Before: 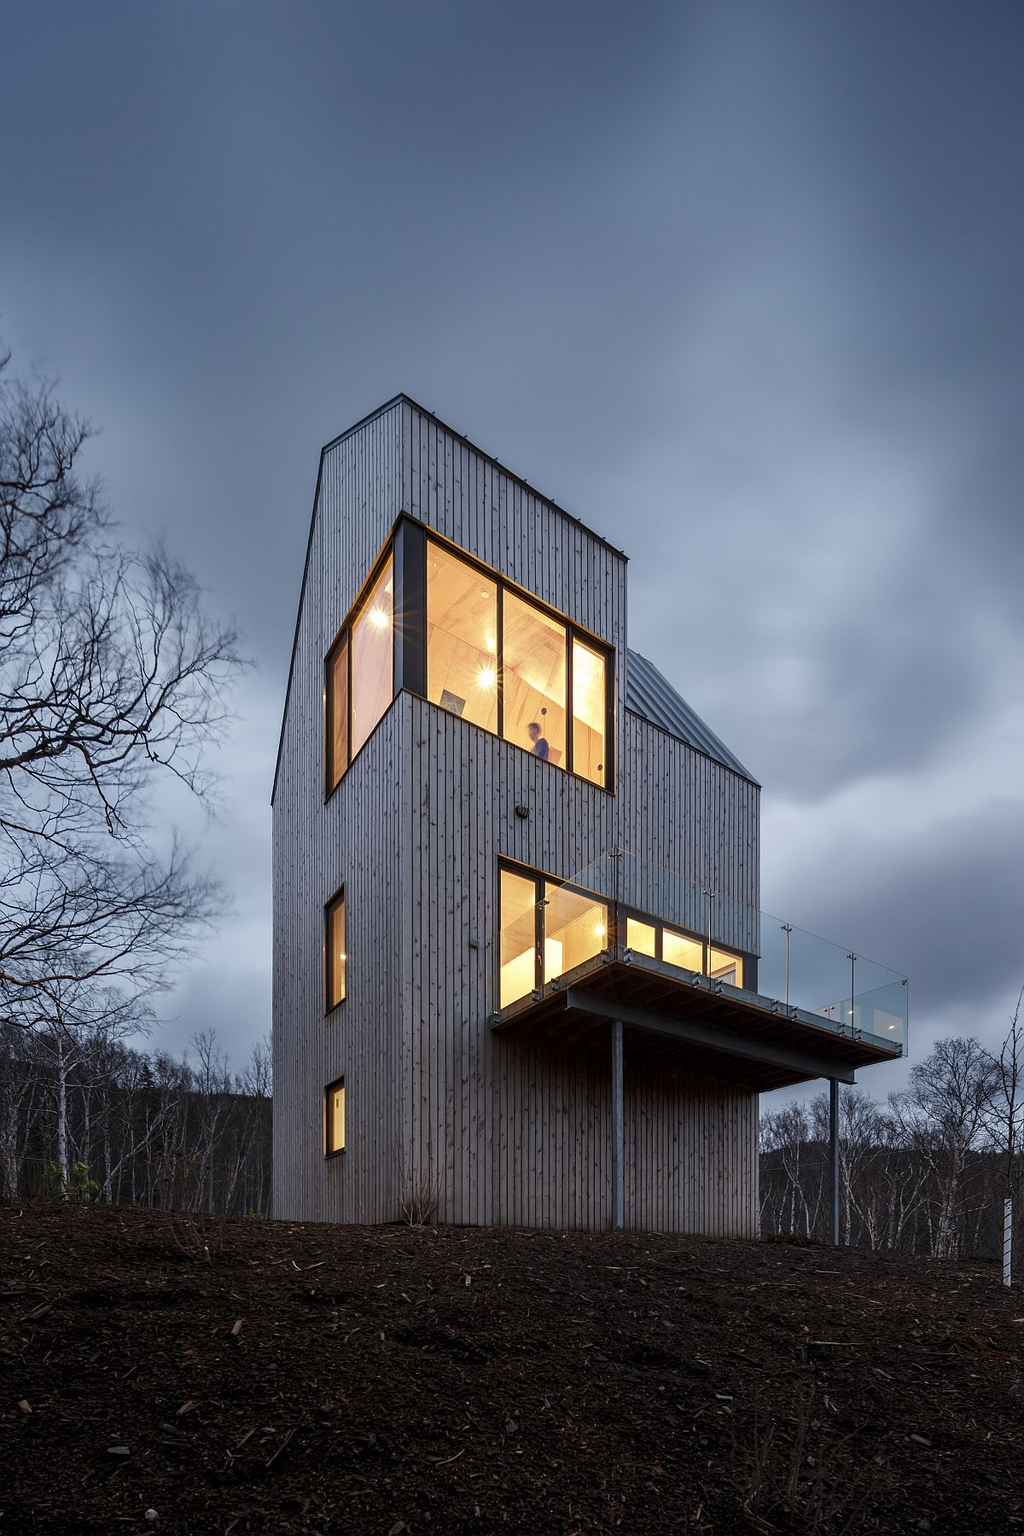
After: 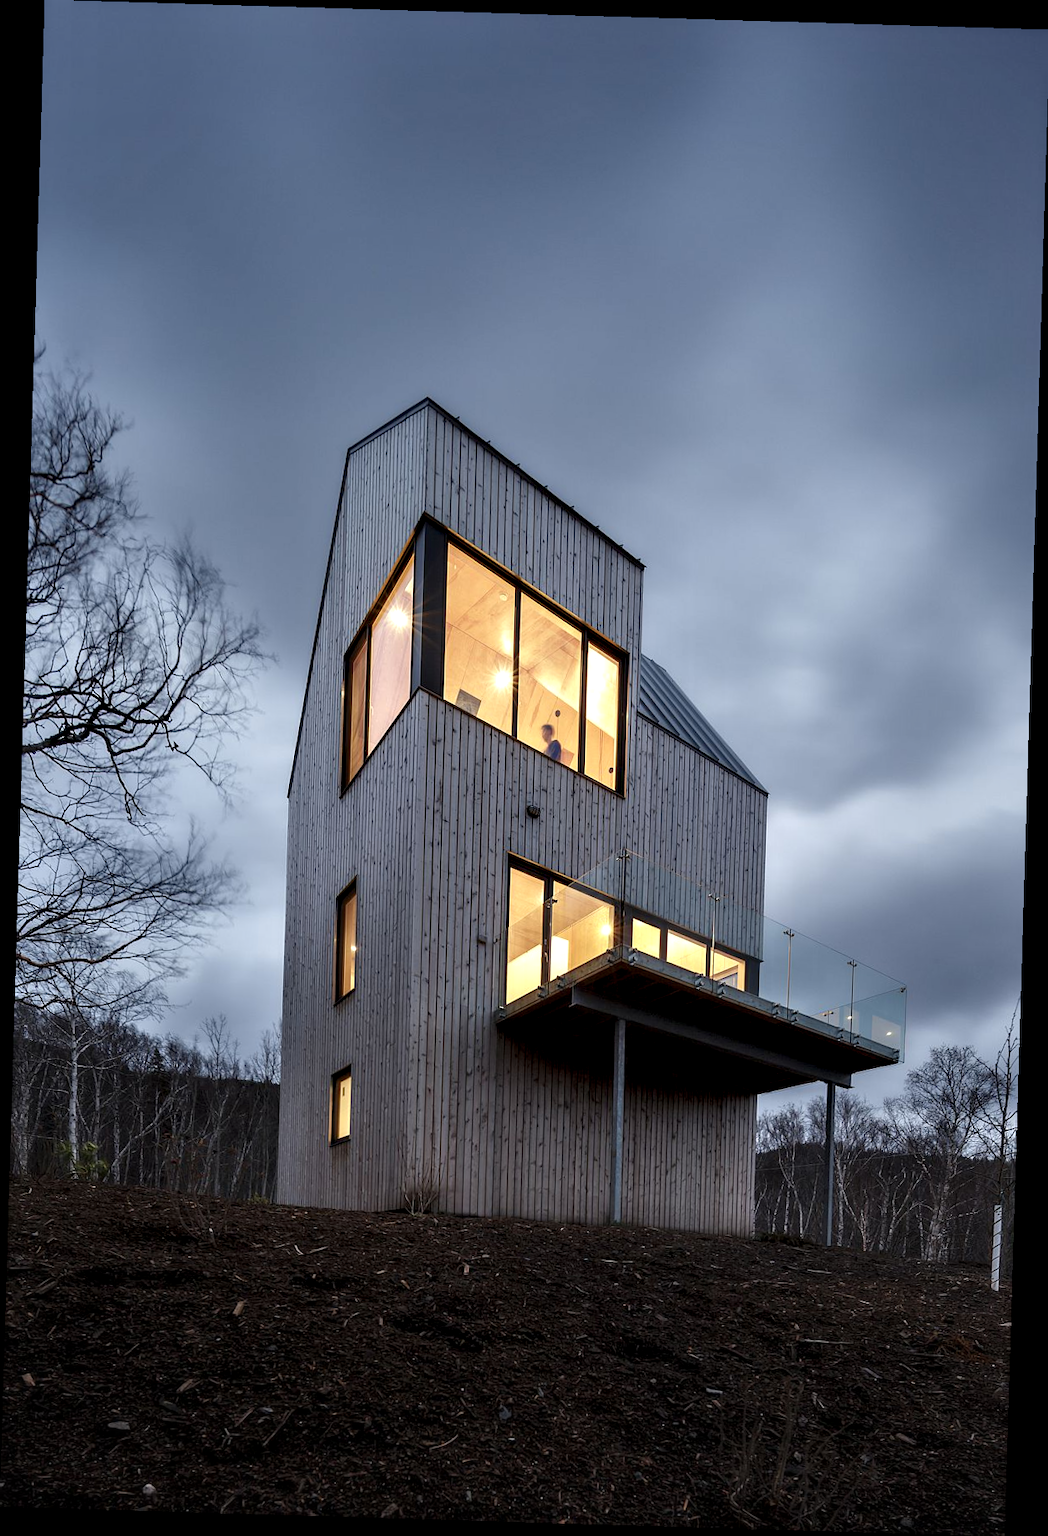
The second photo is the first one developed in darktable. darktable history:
rotate and perspective: rotation 1.72°, automatic cropping off
contrast equalizer: y [[0.536, 0.565, 0.581, 0.516, 0.52, 0.491], [0.5 ×6], [0.5 ×6], [0 ×6], [0 ×6]]
